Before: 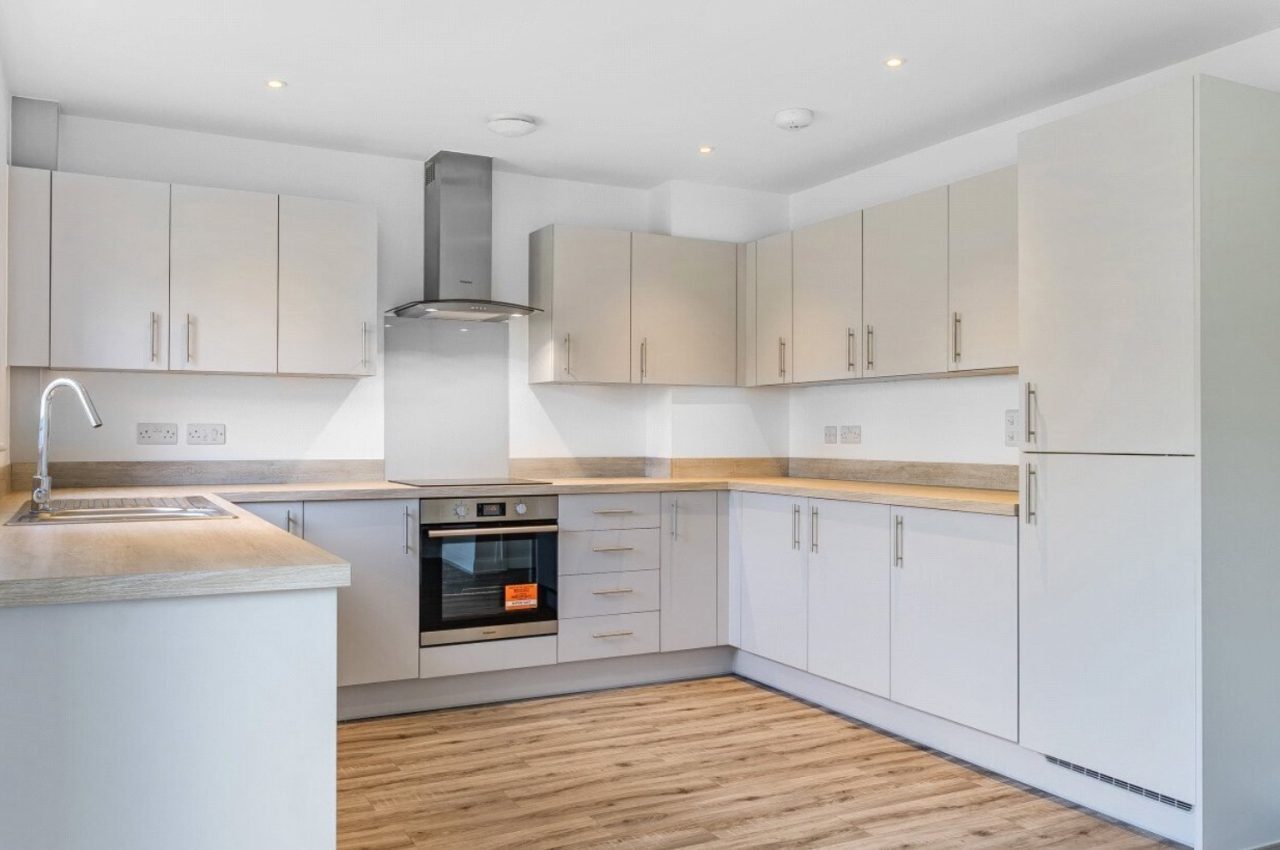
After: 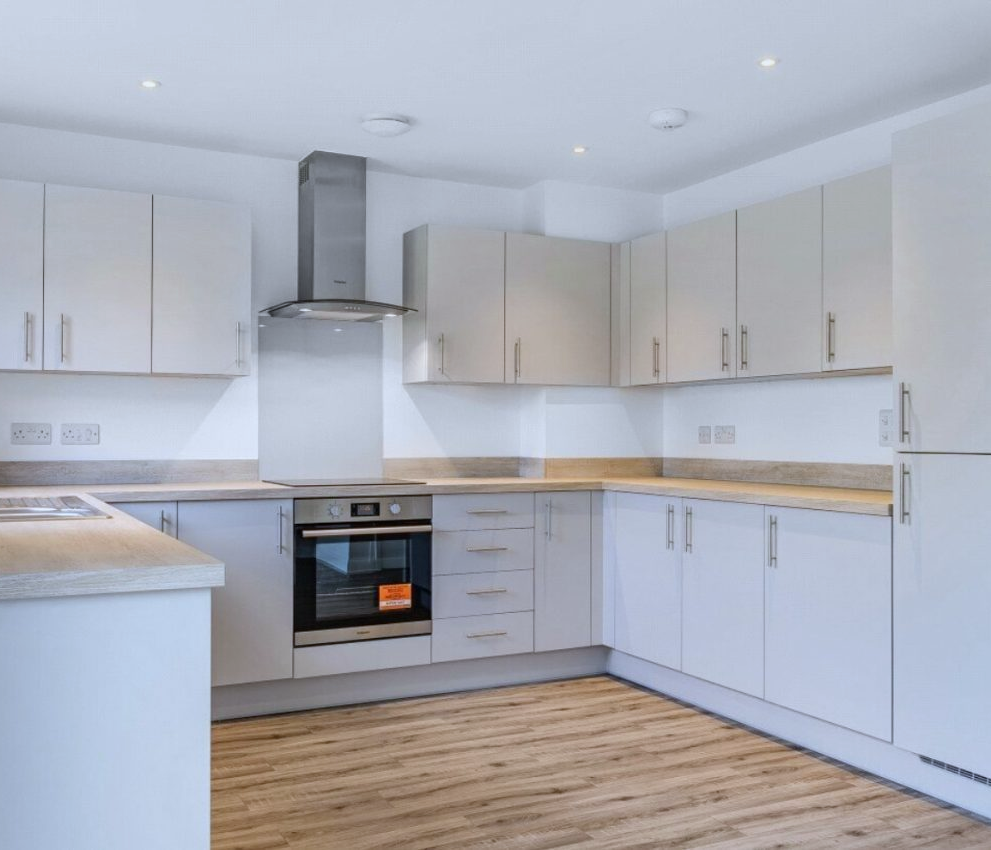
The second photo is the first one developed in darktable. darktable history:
crop: left 9.88%, right 12.664%
exposure: exposure -0.153 EV, compensate highlight preservation false
white balance: red 0.954, blue 1.079
